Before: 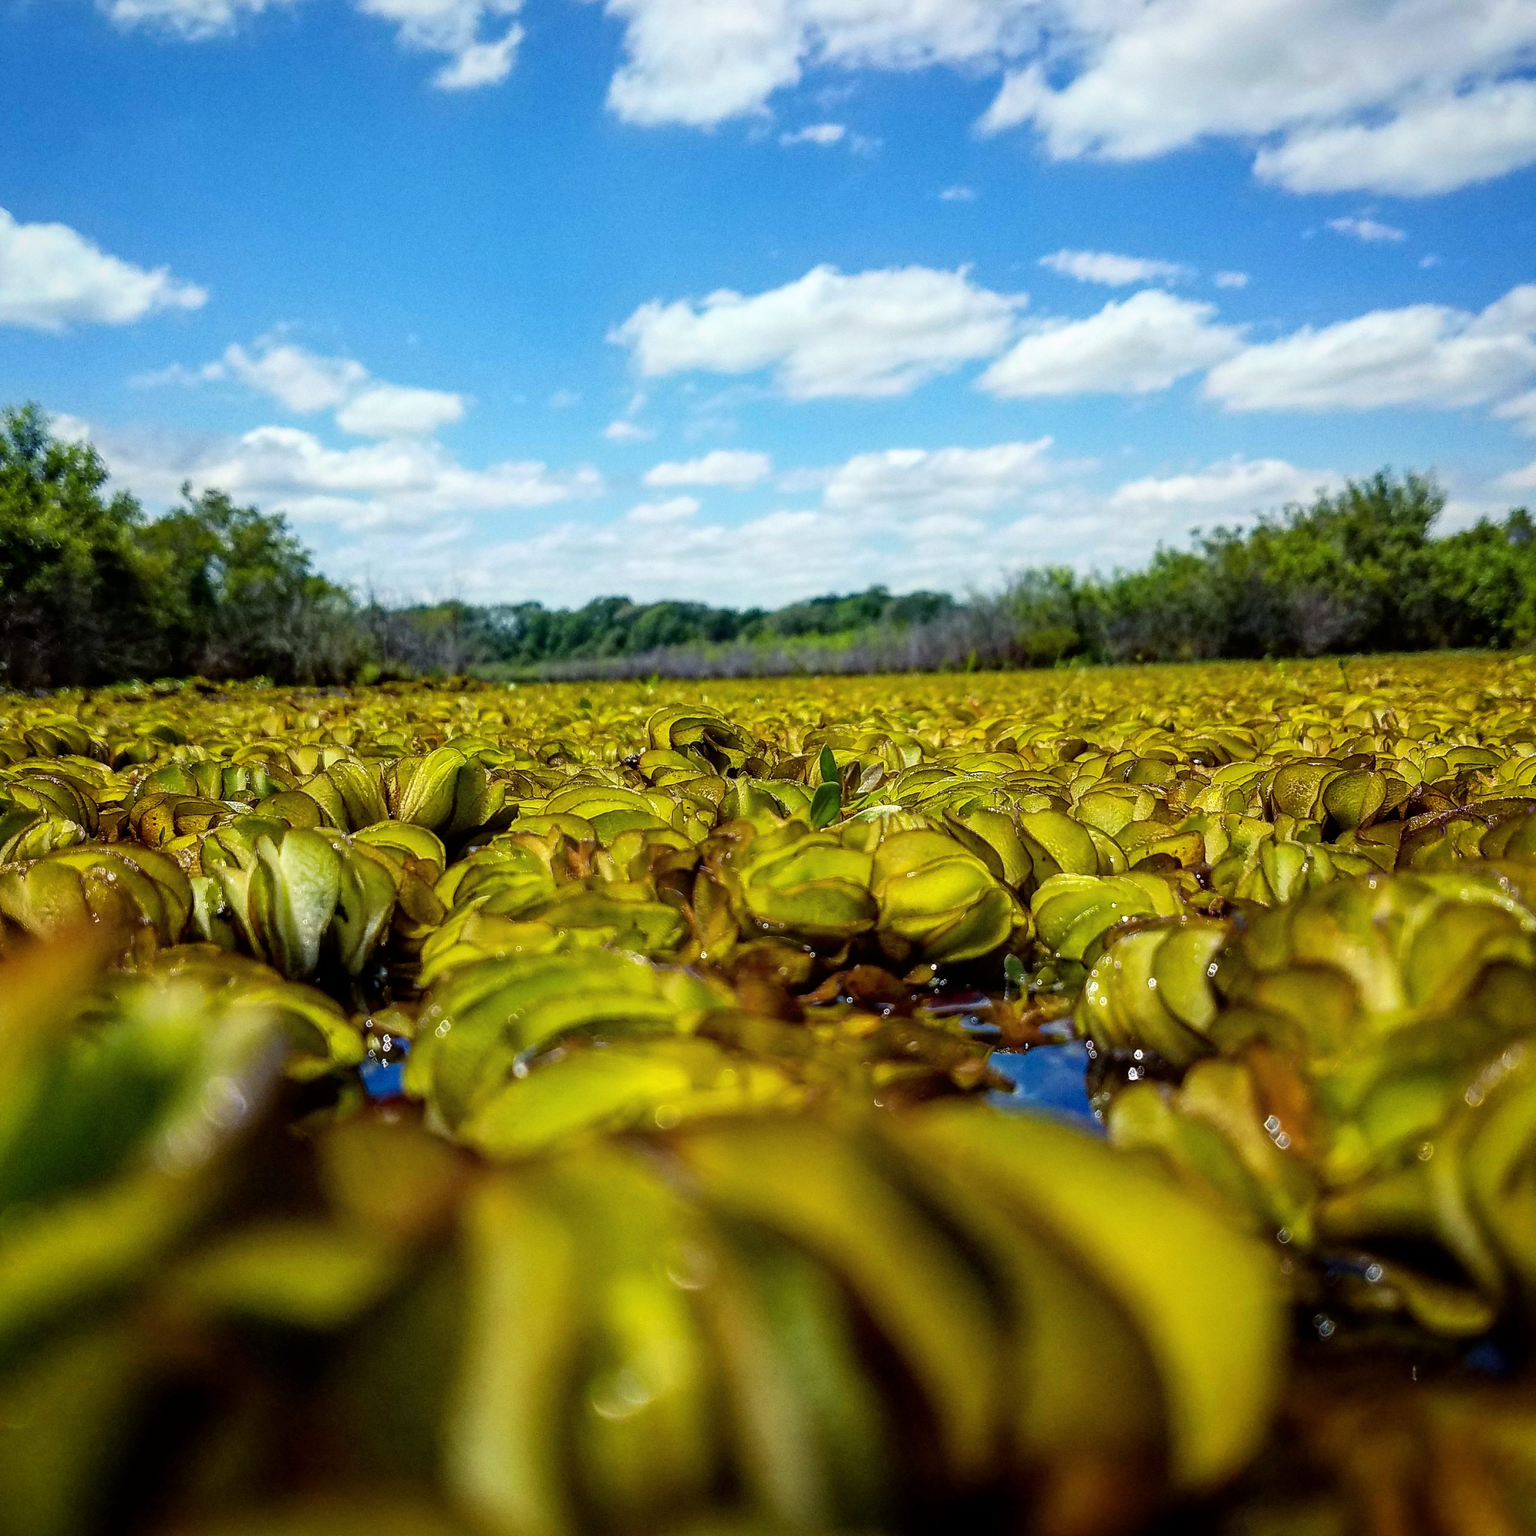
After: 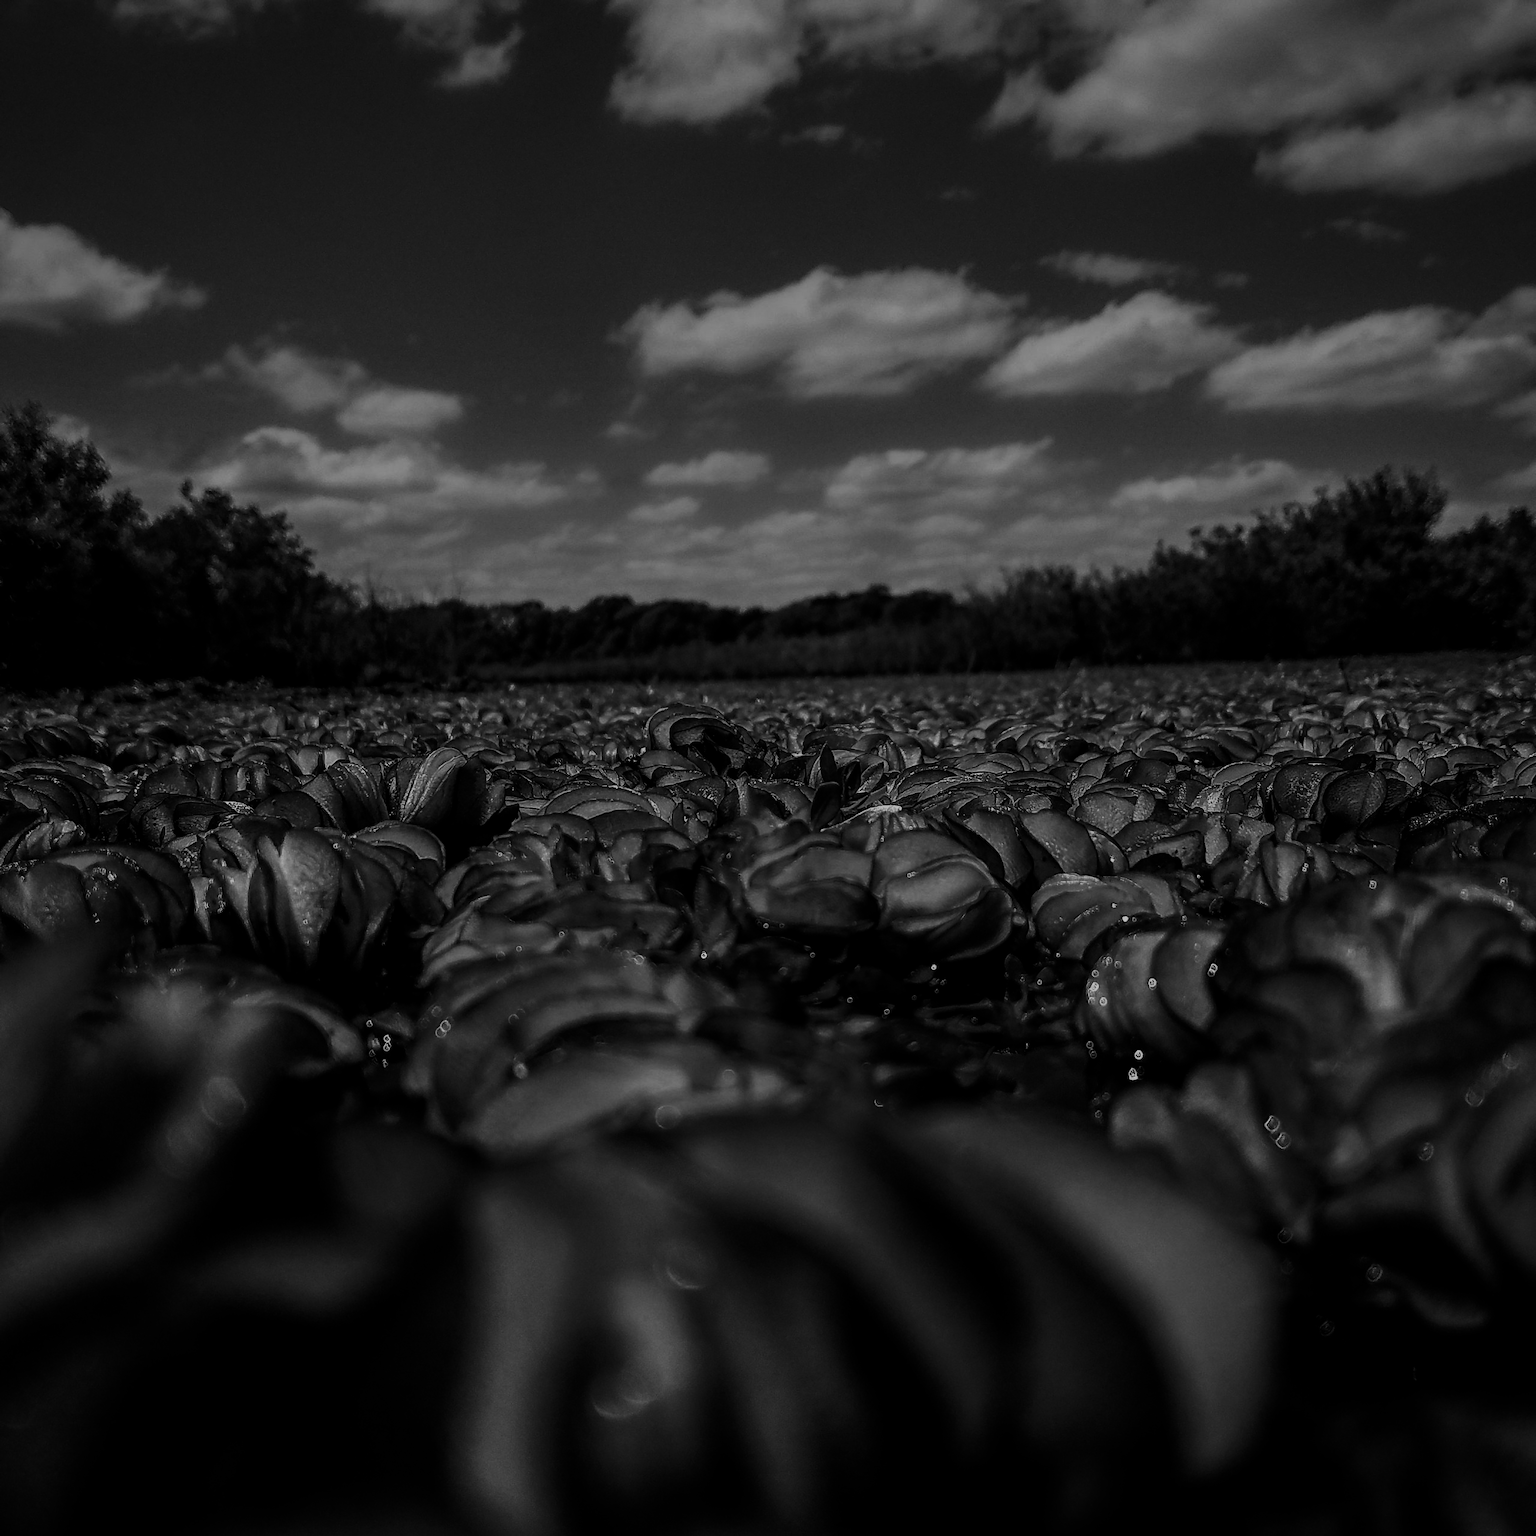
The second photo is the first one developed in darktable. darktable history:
white balance: red 0.931, blue 1.11
contrast brightness saturation: brightness -1, saturation 1
monochrome: a 79.32, b 81.83, size 1.1
